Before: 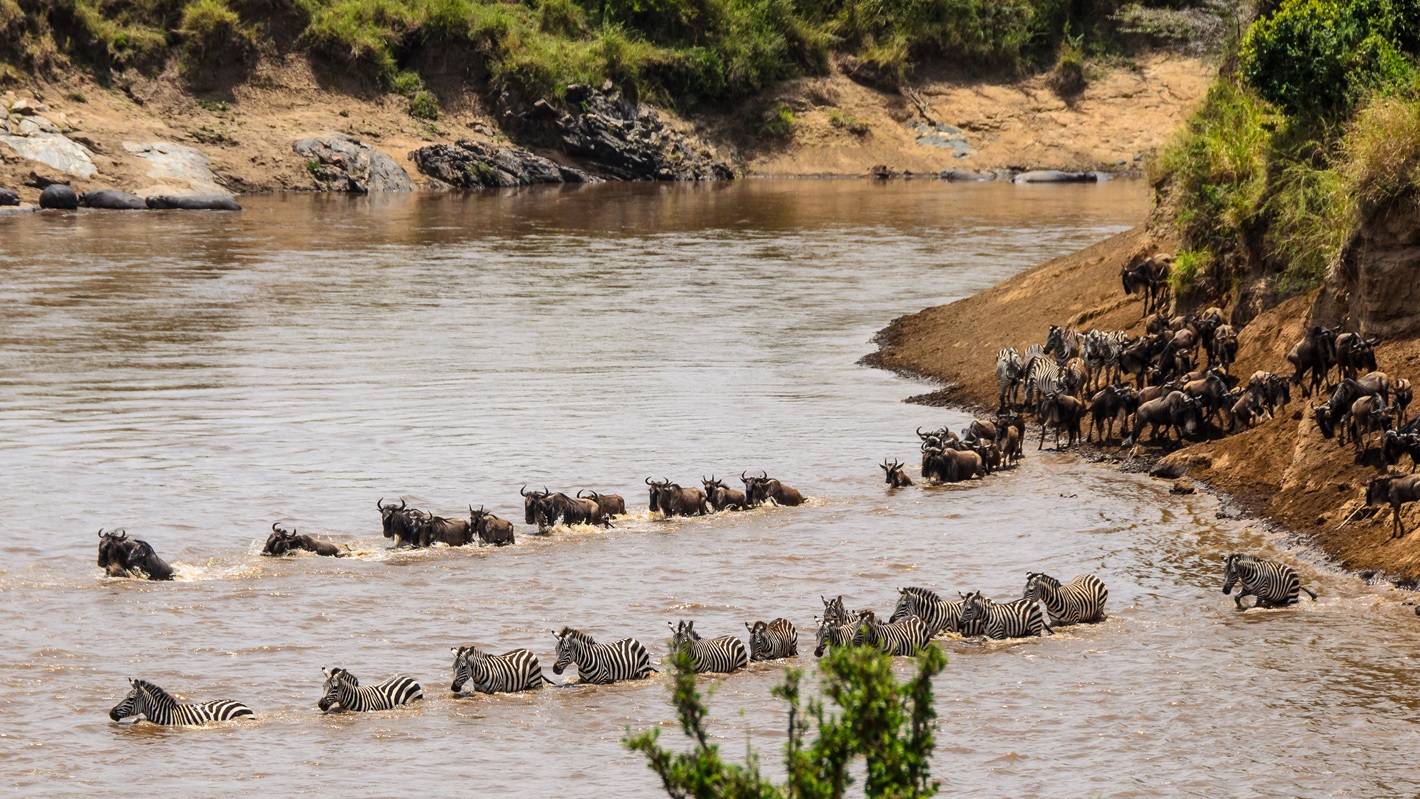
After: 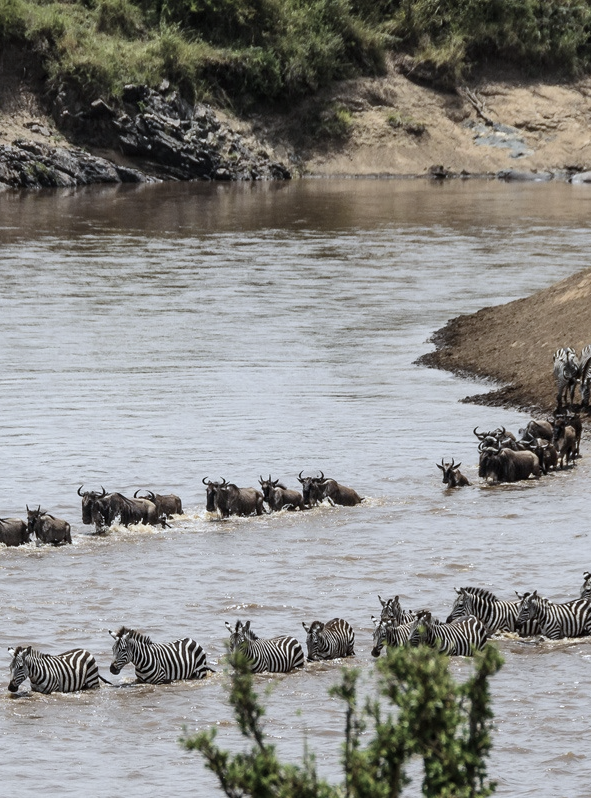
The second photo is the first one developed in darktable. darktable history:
white balance: red 0.924, blue 1.095
crop: left 31.229%, right 27.105%
color zones: curves: ch1 [(0, 0.292) (0.001, 0.292) (0.2, 0.264) (0.4, 0.248) (0.6, 0.248) (0.8, 0.264) (0.999, 0.292) (1, 0.292)]
